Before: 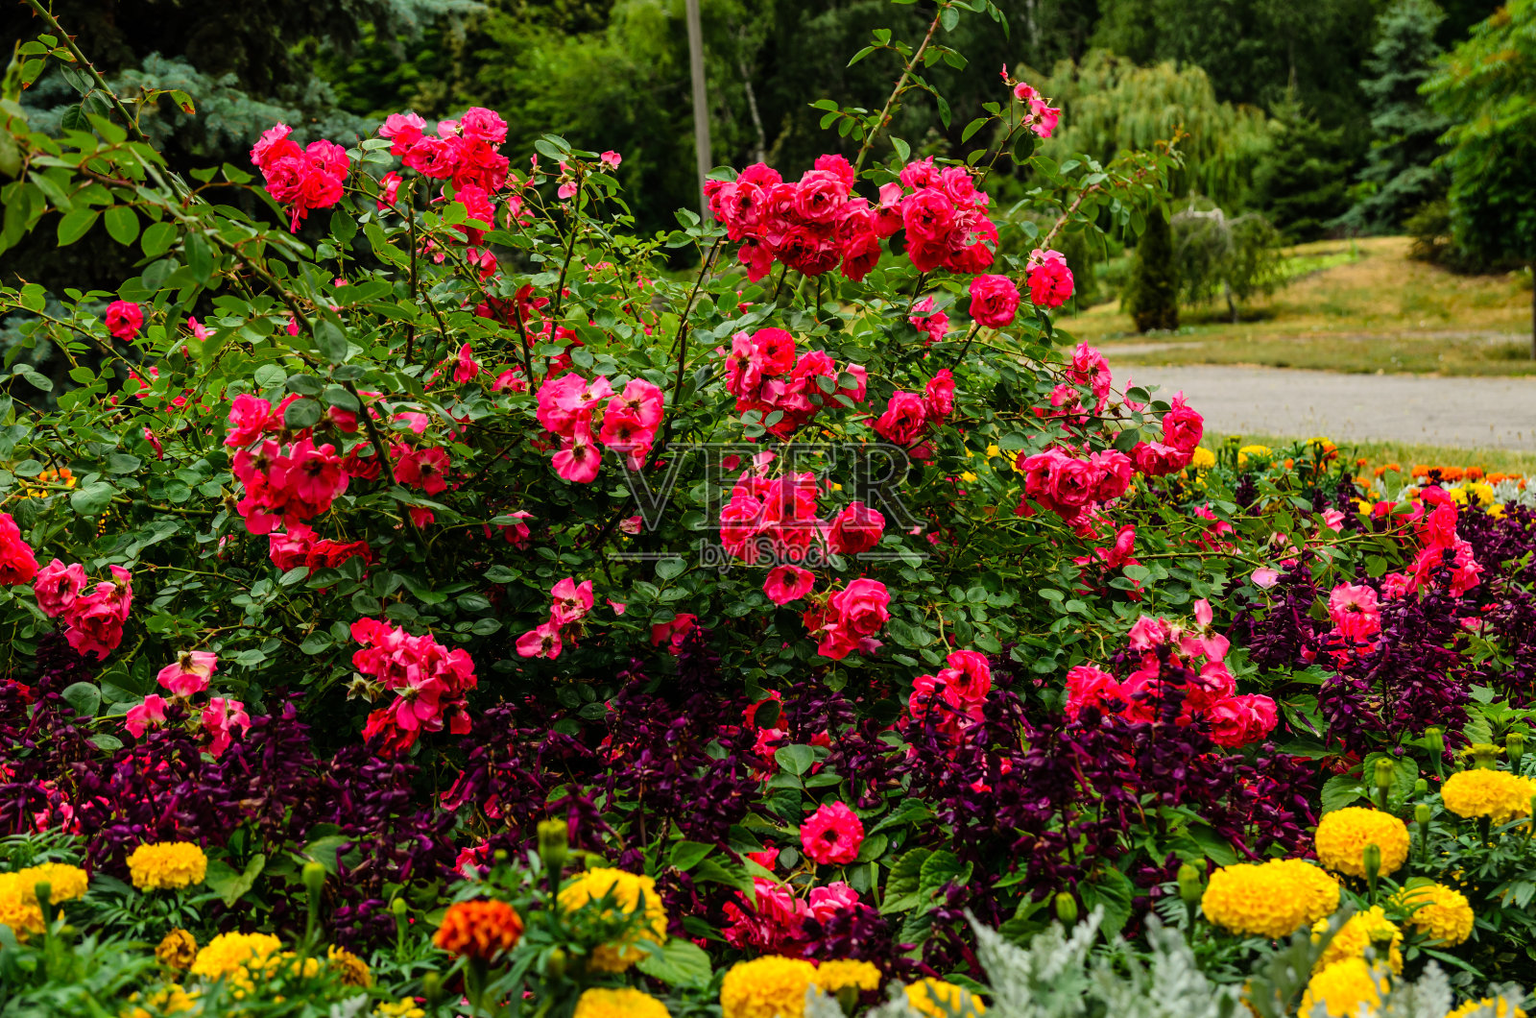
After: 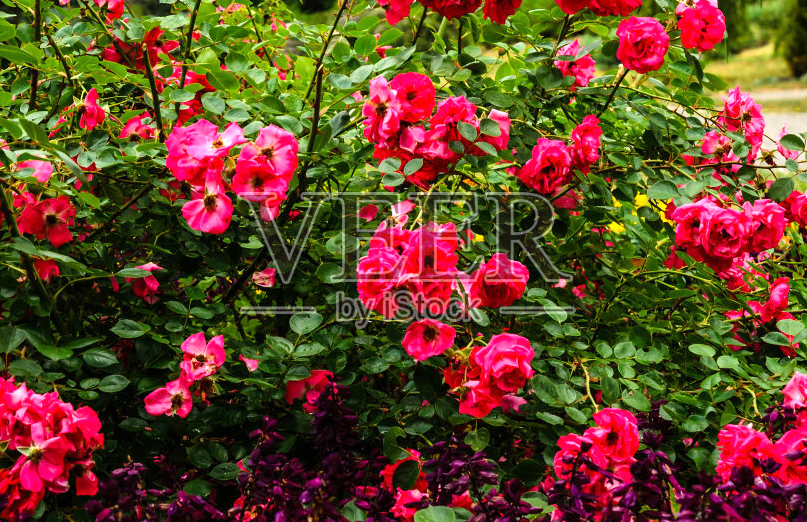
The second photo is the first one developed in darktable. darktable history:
crop: left 24.566%, top 25.437%, right 24.94%, bottom 25.287%
exposure: exposure 0.603 EV, compensate exposure bias true, compensate highlight preservation false
